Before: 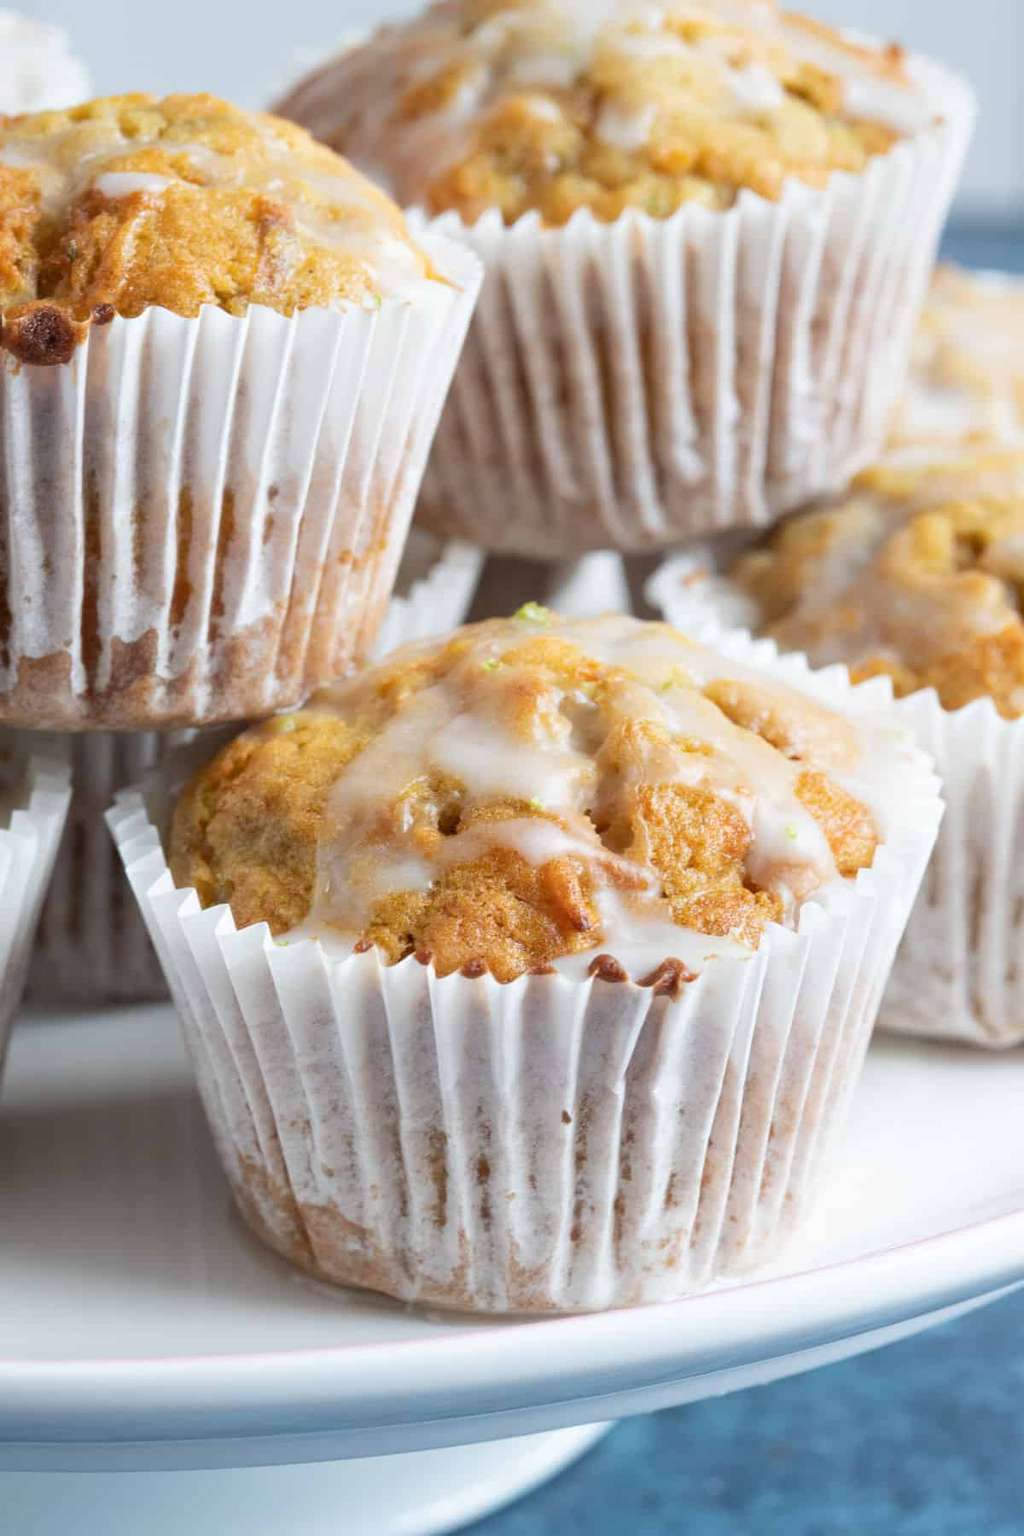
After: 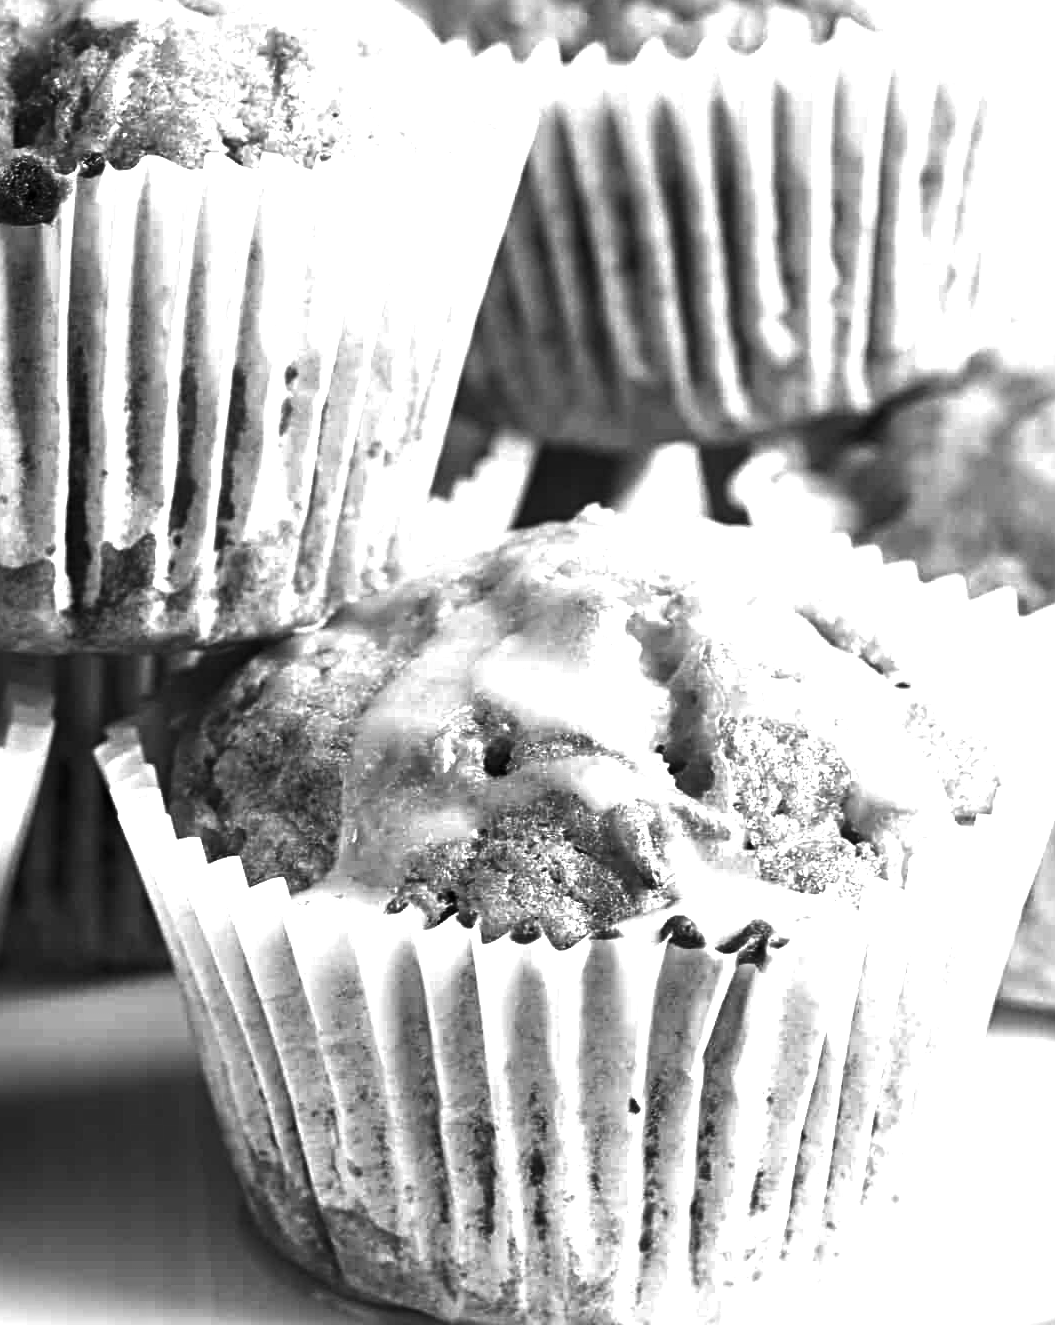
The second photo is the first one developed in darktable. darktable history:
crop and rotate: left 2.425%, top 11.305%, right 9.6%, bottom 15.08%
exposure: black level correction 0, exposure 0.95 EV, compensate exposure bias true, compensate highlight preservation false
velvia: on, module defaults
sharpen: radius 4.883
contrast brightness saturation: contrast -0.03, brightness -0.59, saturation -1
